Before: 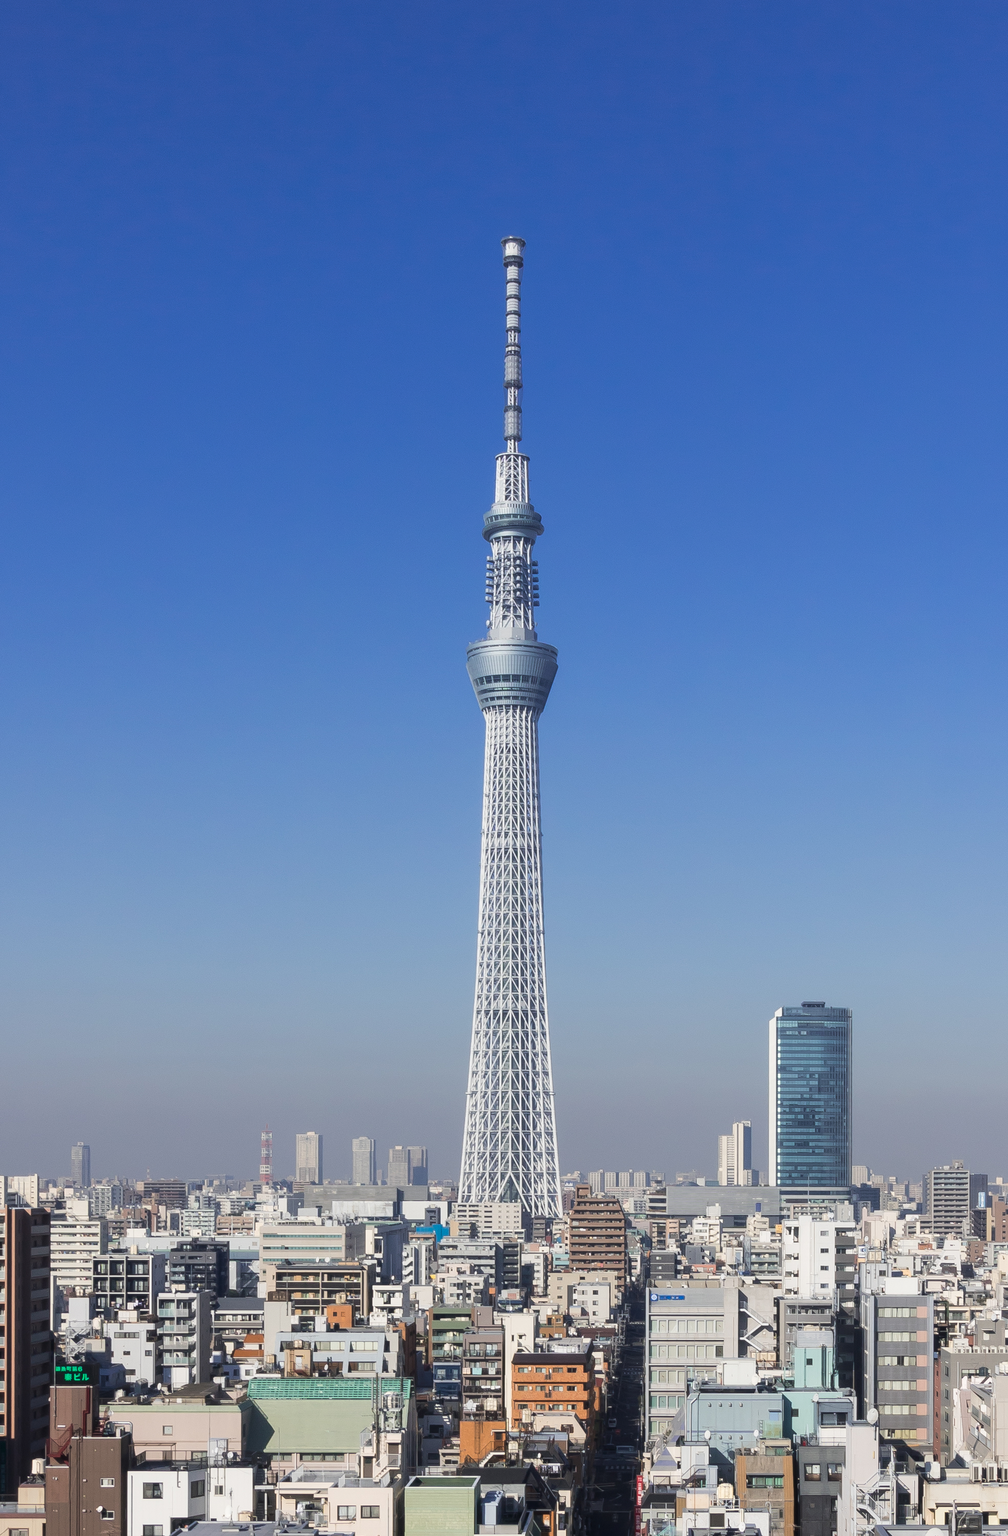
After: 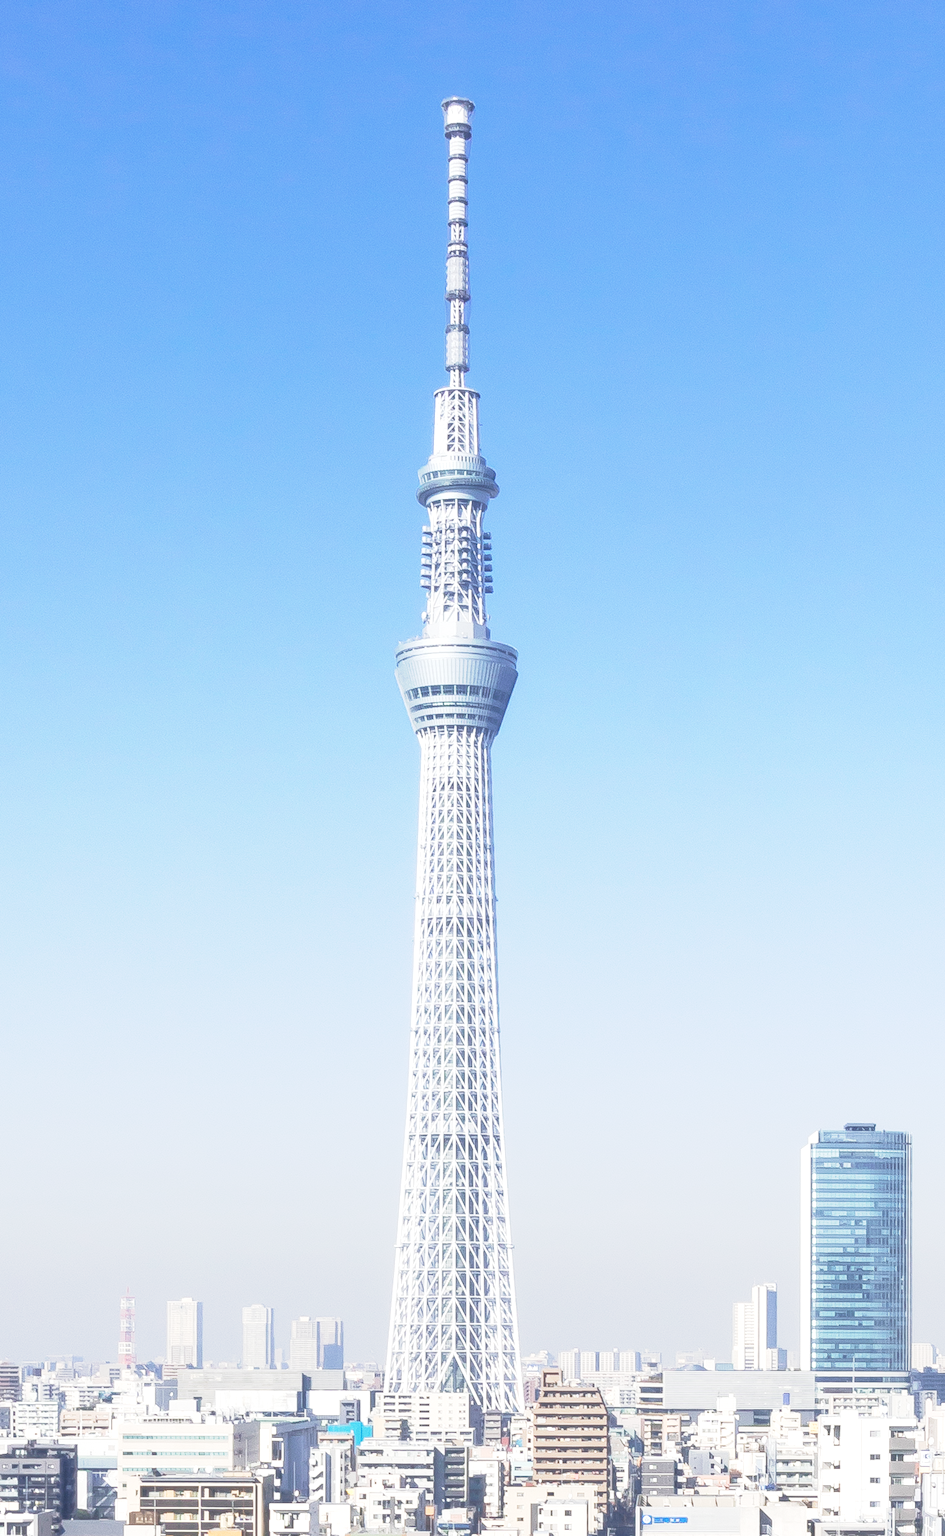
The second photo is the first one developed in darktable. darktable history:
crop and rotate: left 17.086%, top 10.68%, right 12.907%, bottom 14.694%
exposure: black level correction 0, exposure 1.199 EV, compensate highlight preservation false
base curve: curves: ch0 [(0, 0) (0.088, 0.125) (0.176, 0.251) (0.354, 0.501) (0.613, 0.749) (1, 0.877)], preserve colors none
tone equalizer: -8 EV 0.02 EV, -7 EV -0.033 EV, -6 EV 0.008 EV, -5 EV 0.026 EV, -4 EV 0.263 EV, -3 EV 0.621 EV, -2 EV 0.591 EV, -1 EV 0.199 EV, +0 EV 0.052 EV
